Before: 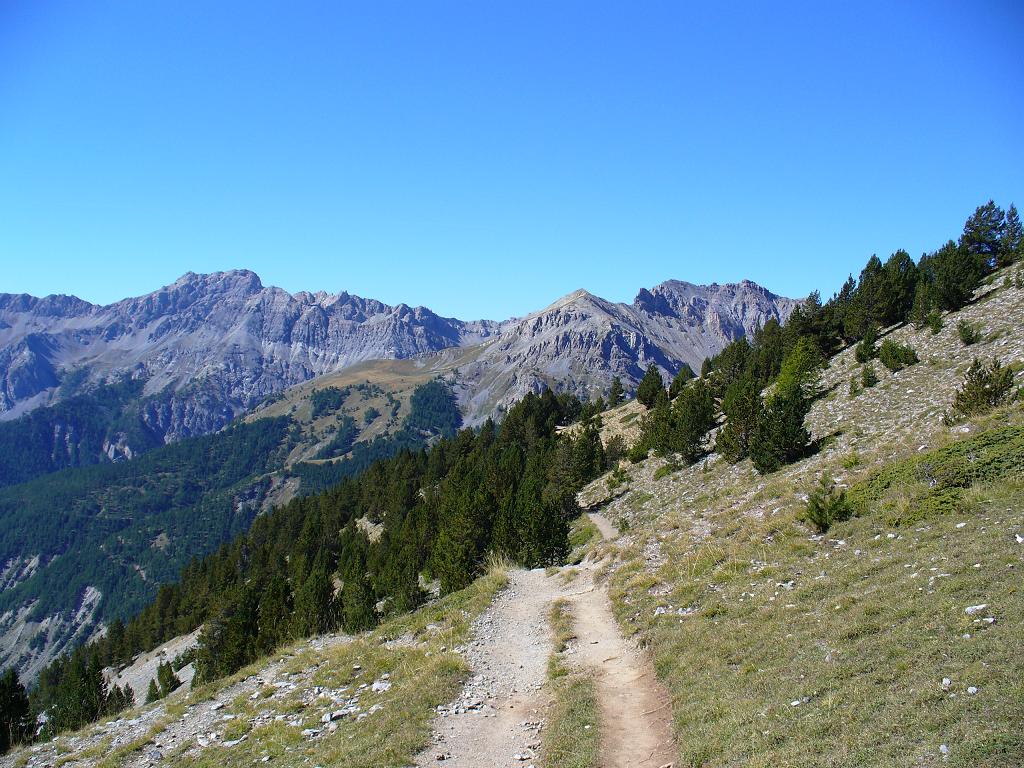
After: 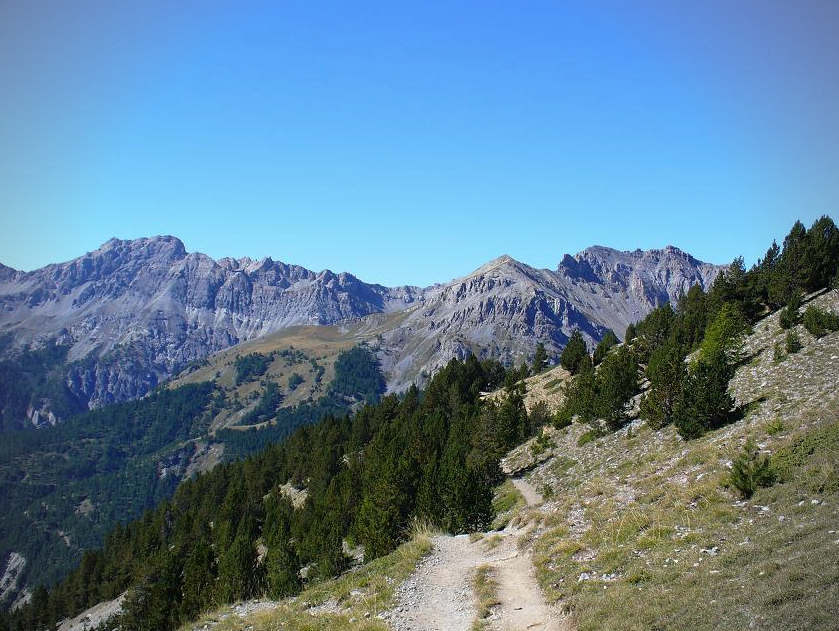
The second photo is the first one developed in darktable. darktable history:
crop and rotate: left 7.467%, top 4.497%, right 10.567%, bottom 13.254%
vignetting: on, module defaults
base curve: curves: ch0 [(0, 0) (0.303, 0.277) (1, 1)], preserve colors average RGB
